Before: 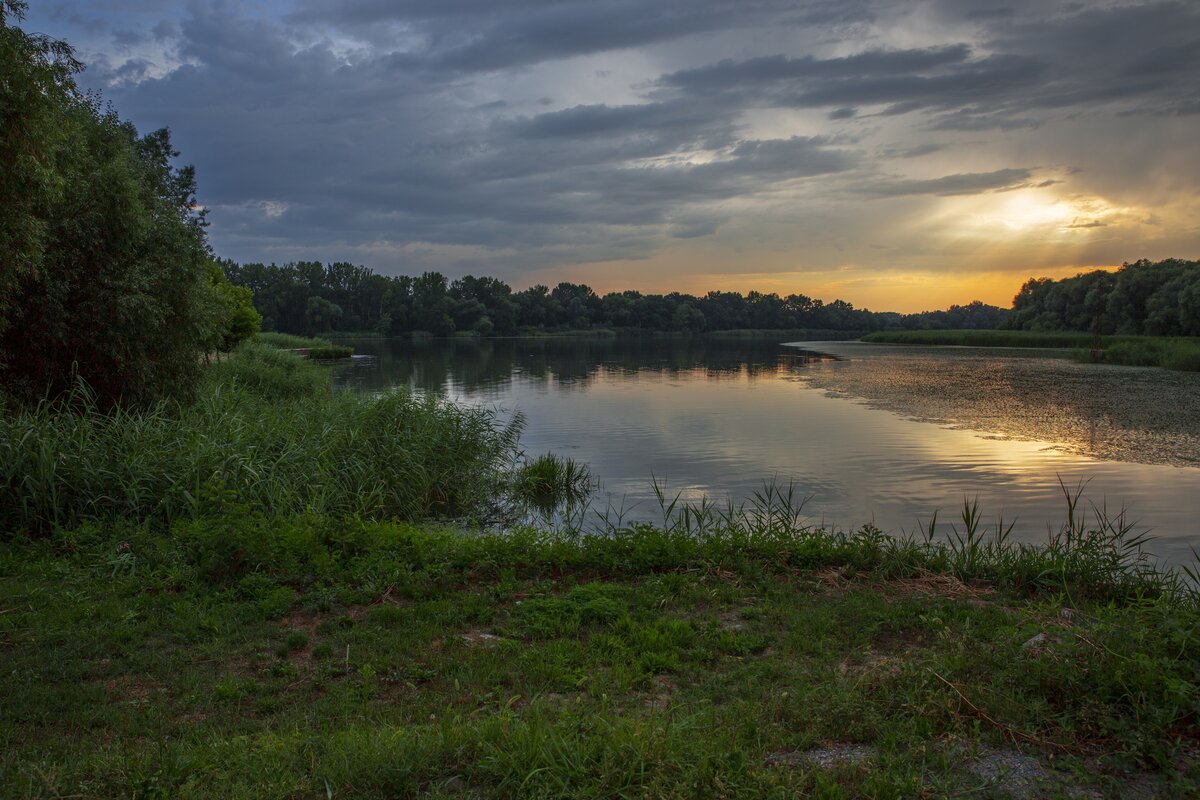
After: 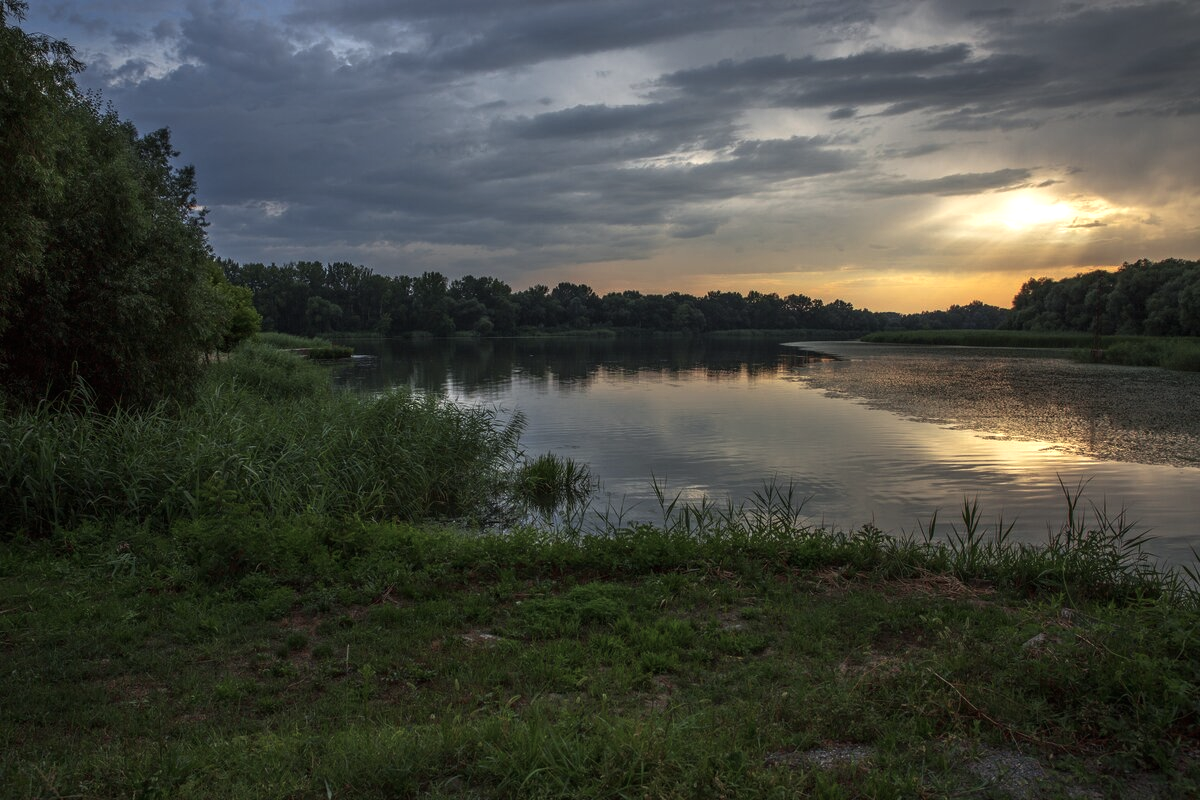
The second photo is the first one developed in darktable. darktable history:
color balance rgb: power › hue 71.24°, linear chroma grading › global chroma 14.616%, perceptual saturation grading › global saturation -27.665%, perceptual brilliance grading › global brilliance -18.257%, perceptual brilliance grading › highlights 28.861%
